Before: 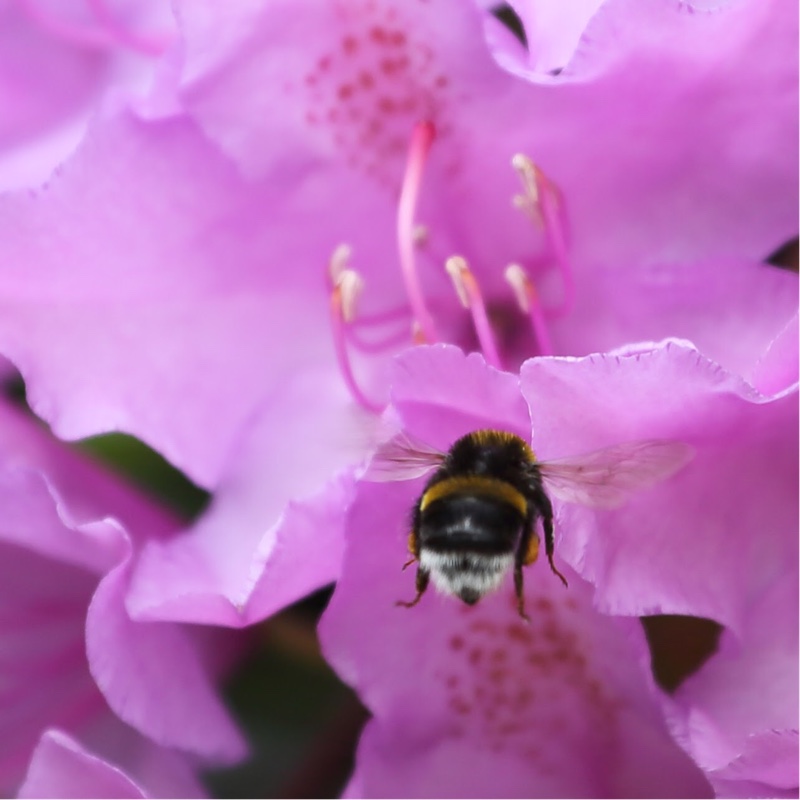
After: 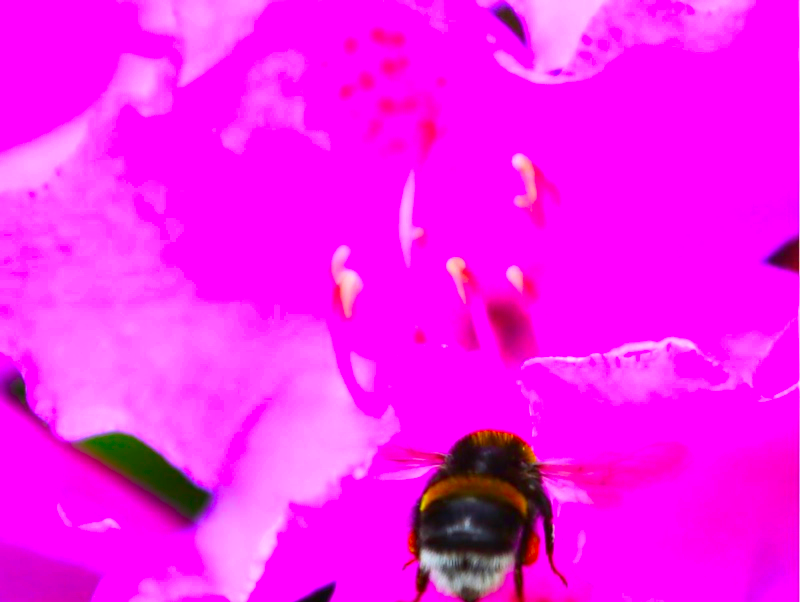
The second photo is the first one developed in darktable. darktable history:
crop: bottom 24.708%
color correction: highlights b* -0.001, saturation 2.99
